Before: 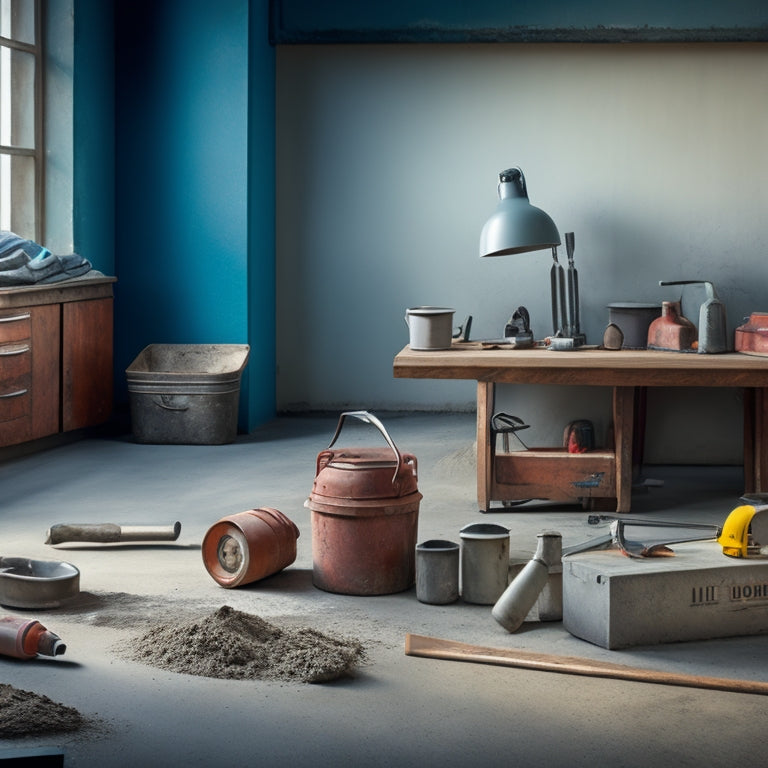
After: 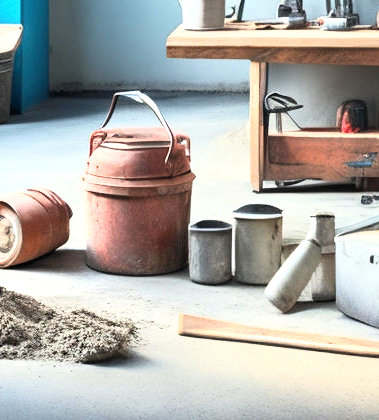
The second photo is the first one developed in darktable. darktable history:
base curve: curves: ch0 [(0, 0) (0.005, 0.002) (0.193, 0.295) (0.399, 0.664) (0.75, 0.928) (1, 1)]
exposure: black level correction 0, exposure 1.1 EV, compensate exposure bias true, compensate highlight preservation false
crop: left 29.672%, top 41.786%, right 20.851%, bottom 3.487%
